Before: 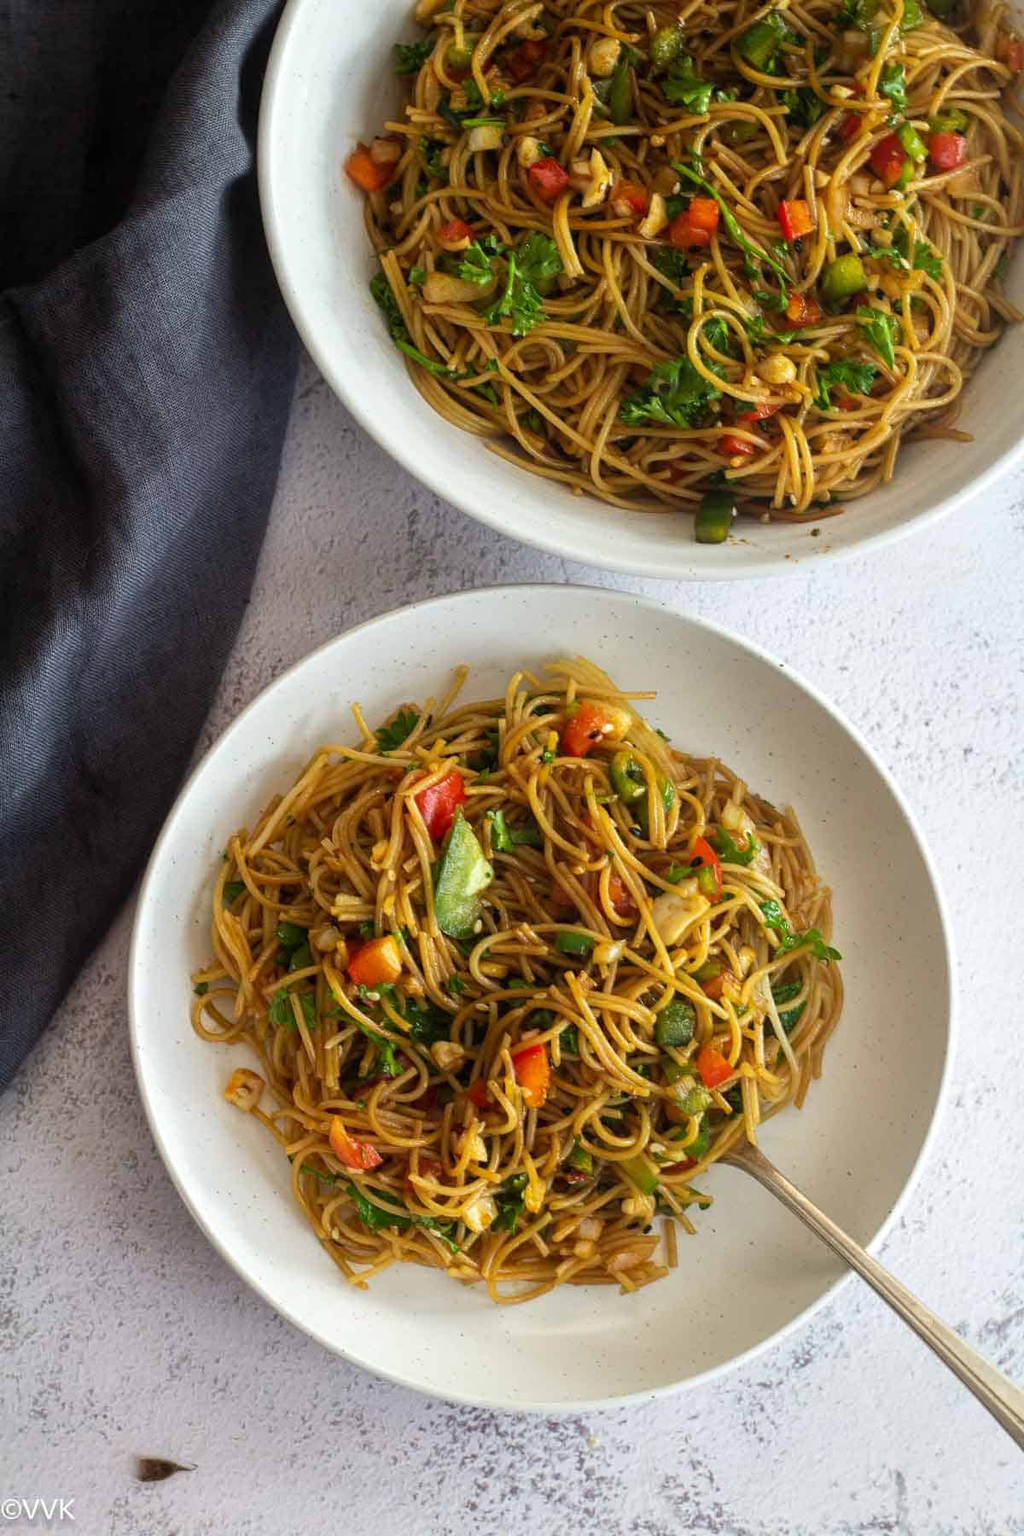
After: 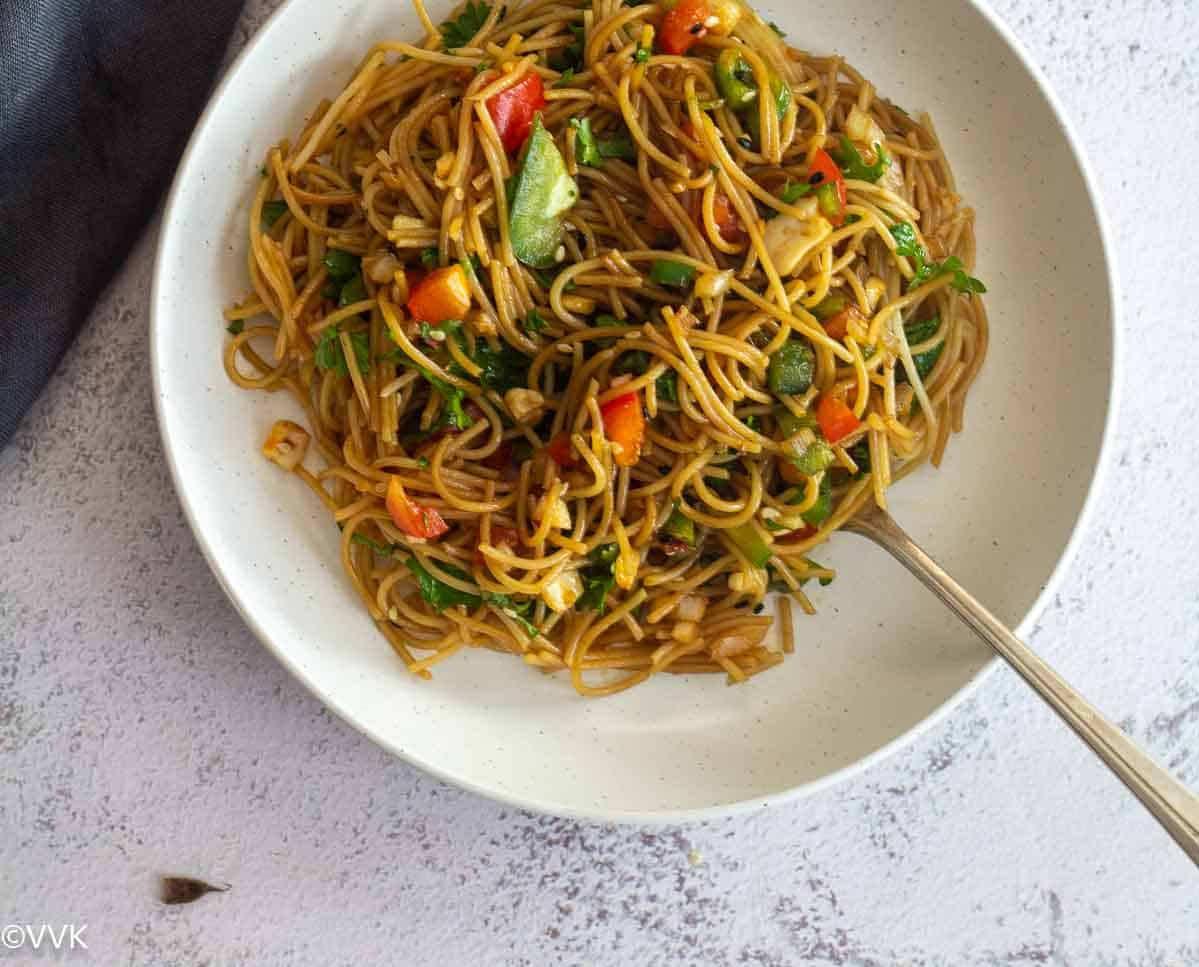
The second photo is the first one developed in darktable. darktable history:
white balance: emerald 1
crop and rotate: top 46.237%
